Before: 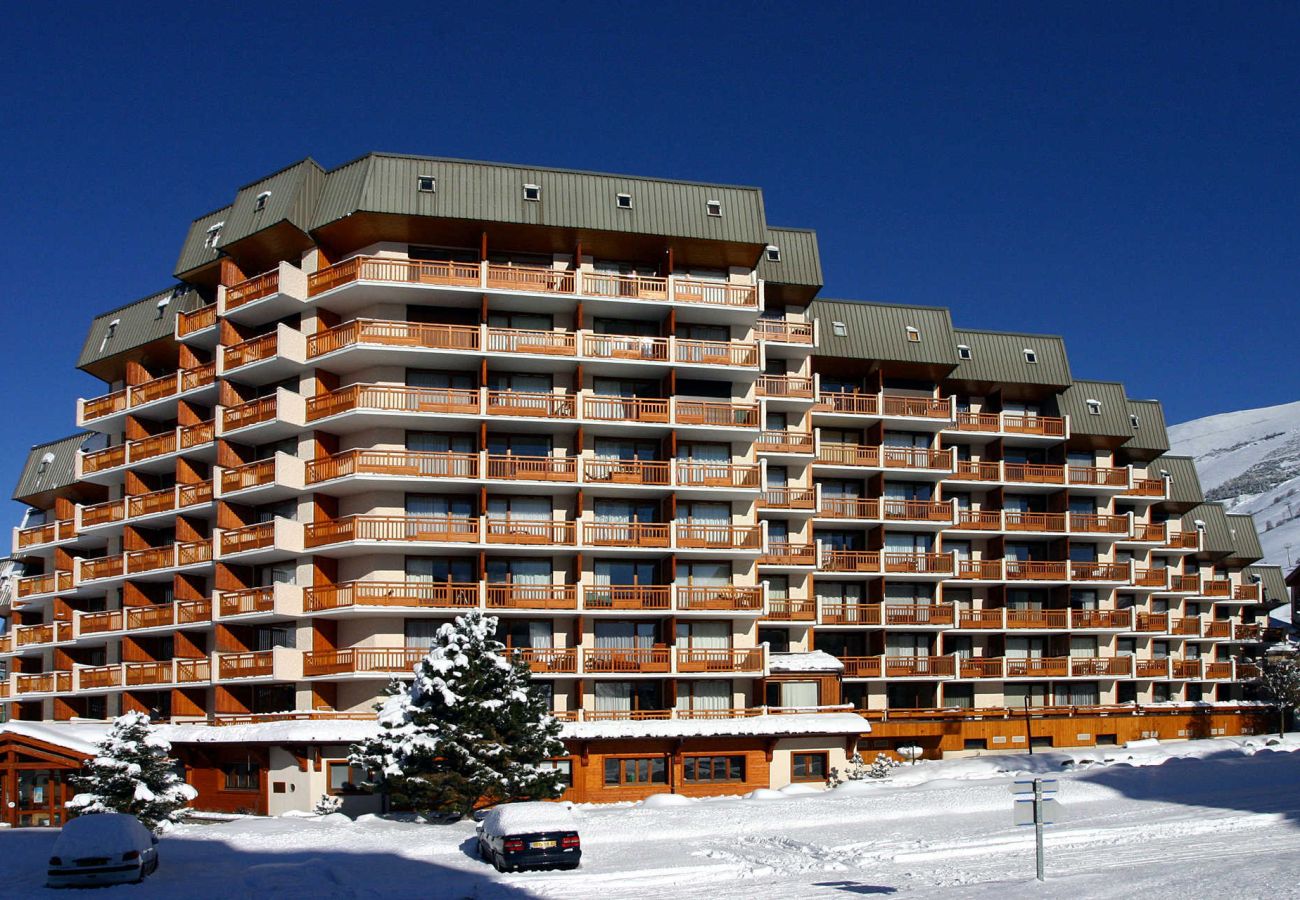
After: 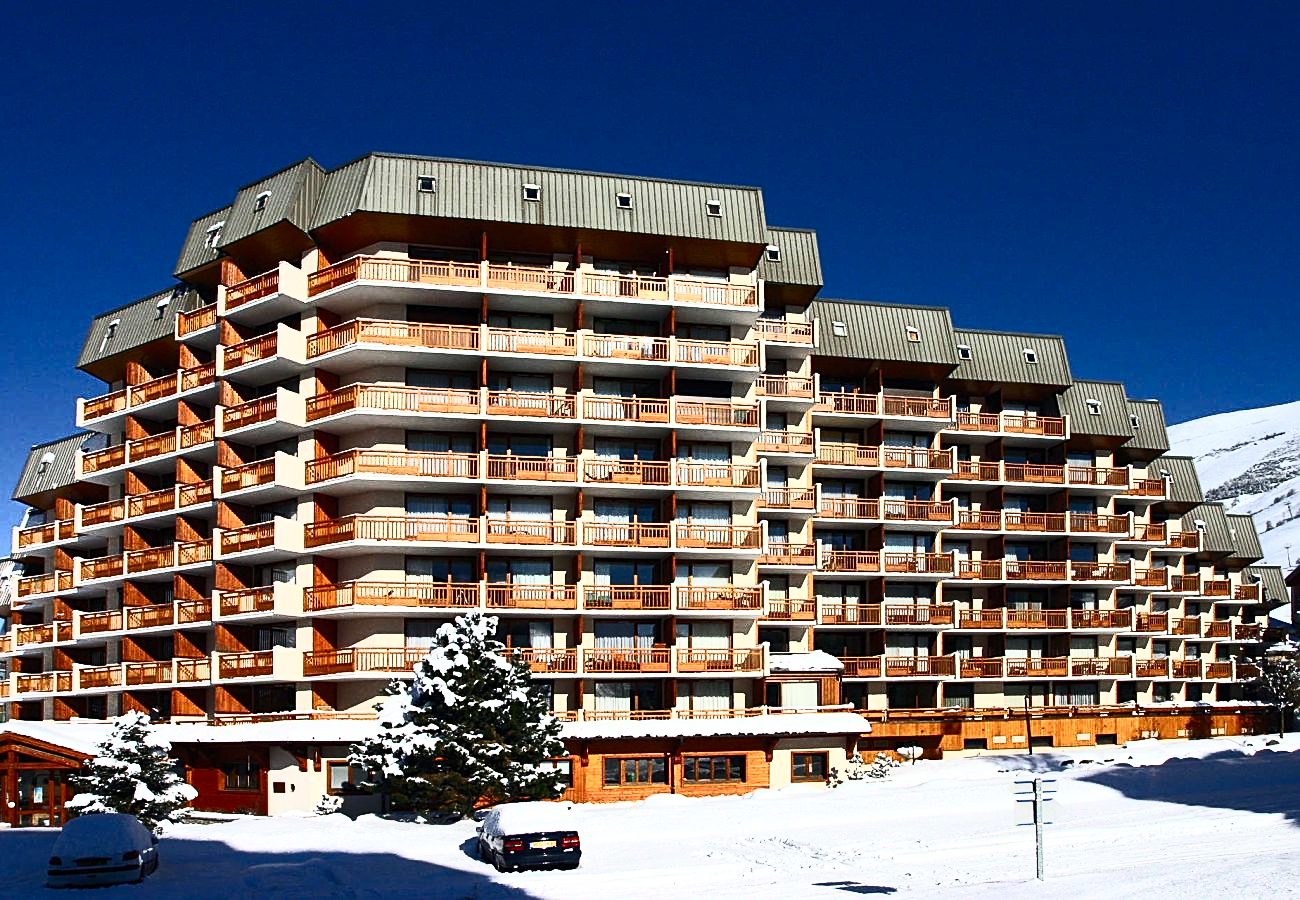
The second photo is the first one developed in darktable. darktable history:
contrast brightness saturation: contrast 0.62, brightness 0.34, saturation 0.14
sharpen: on, module defaults
